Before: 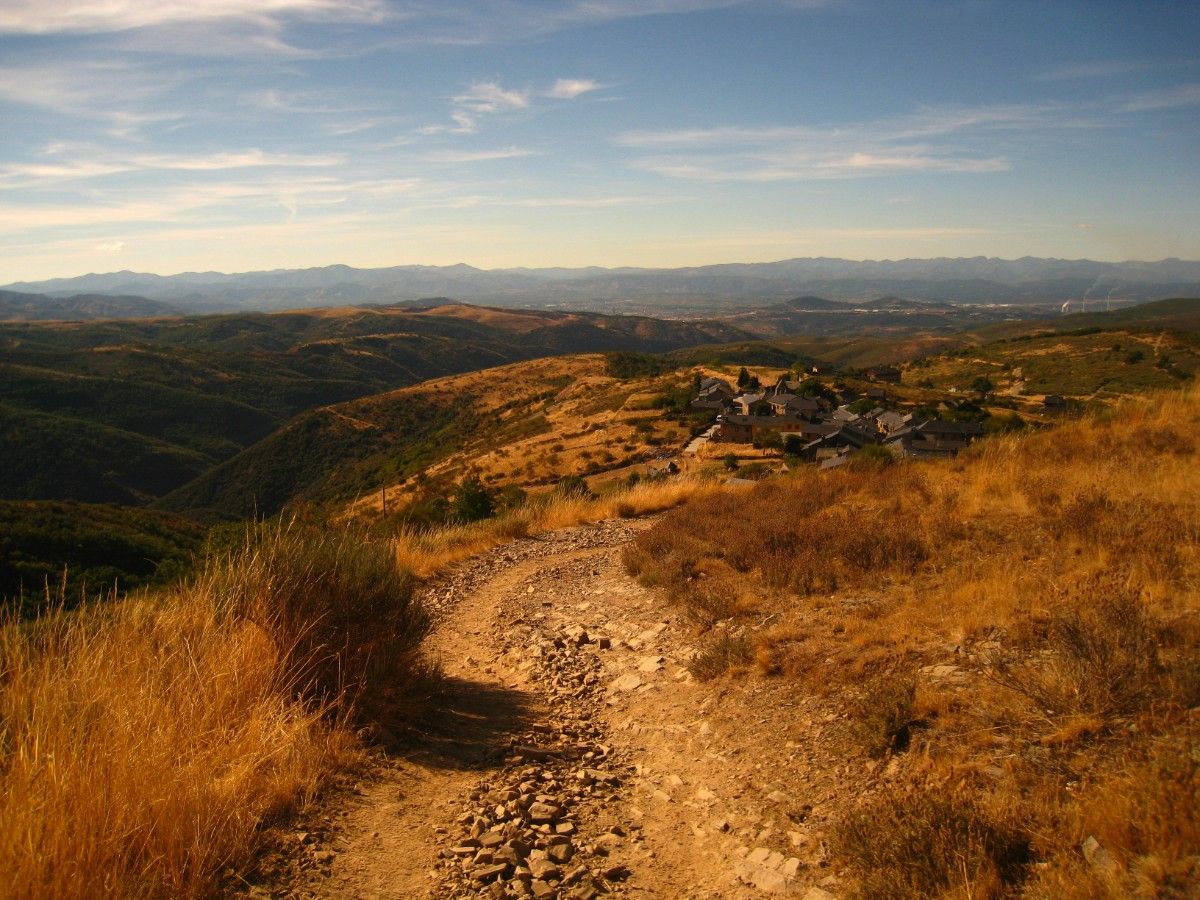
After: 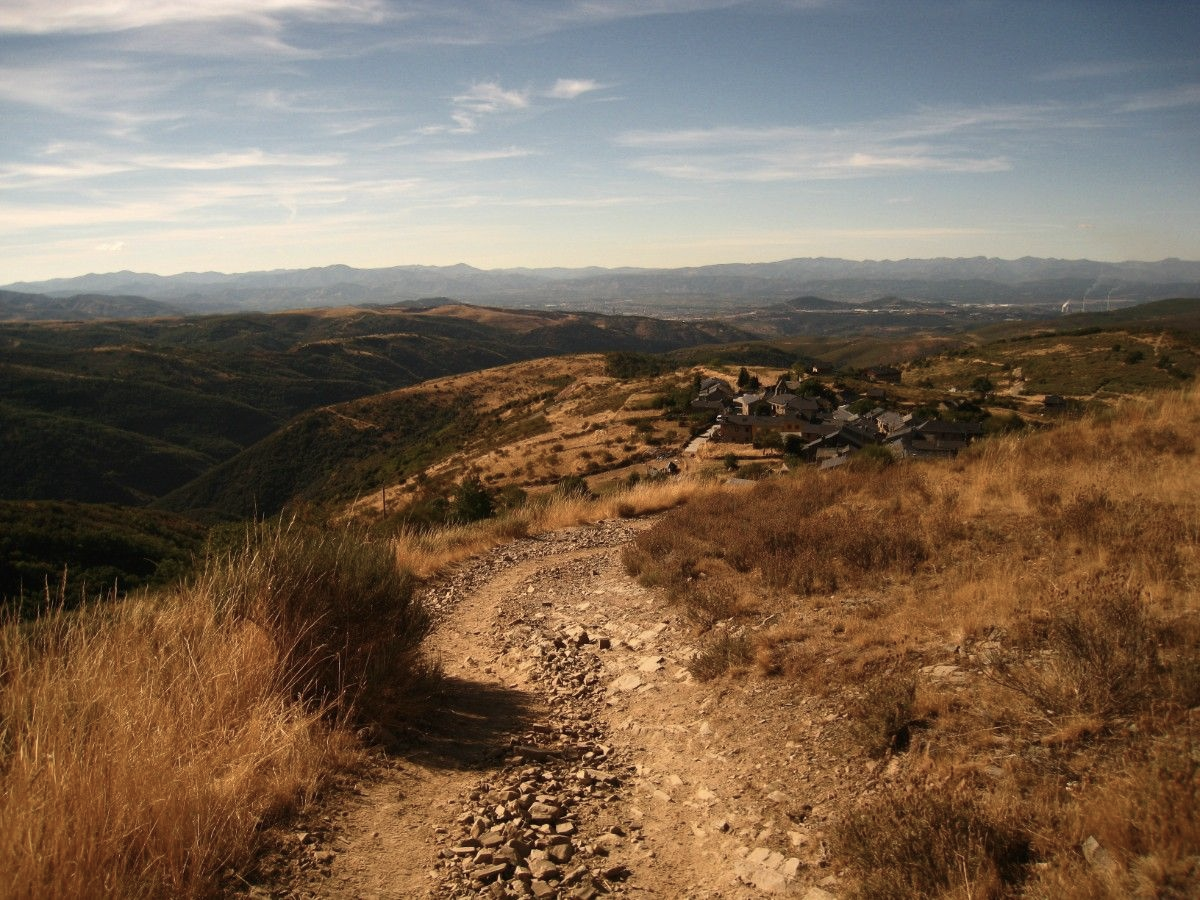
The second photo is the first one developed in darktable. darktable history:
contrast brightness saturation: contrast 0.104, saturation -0.297
